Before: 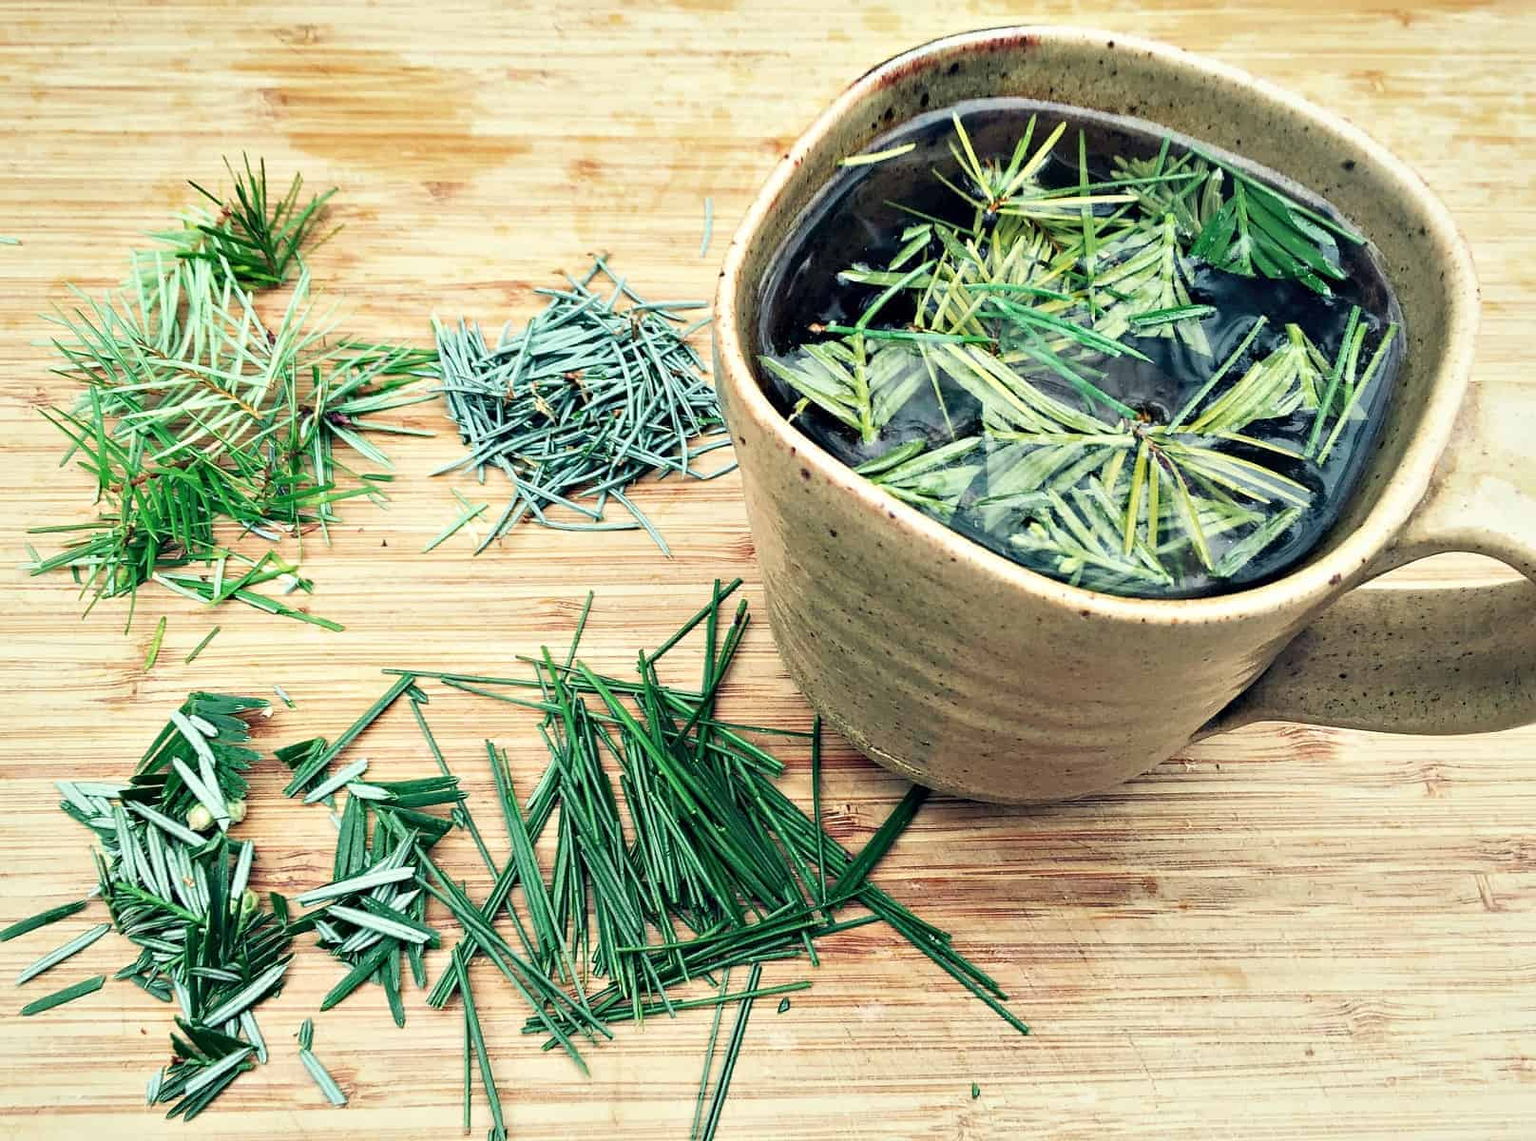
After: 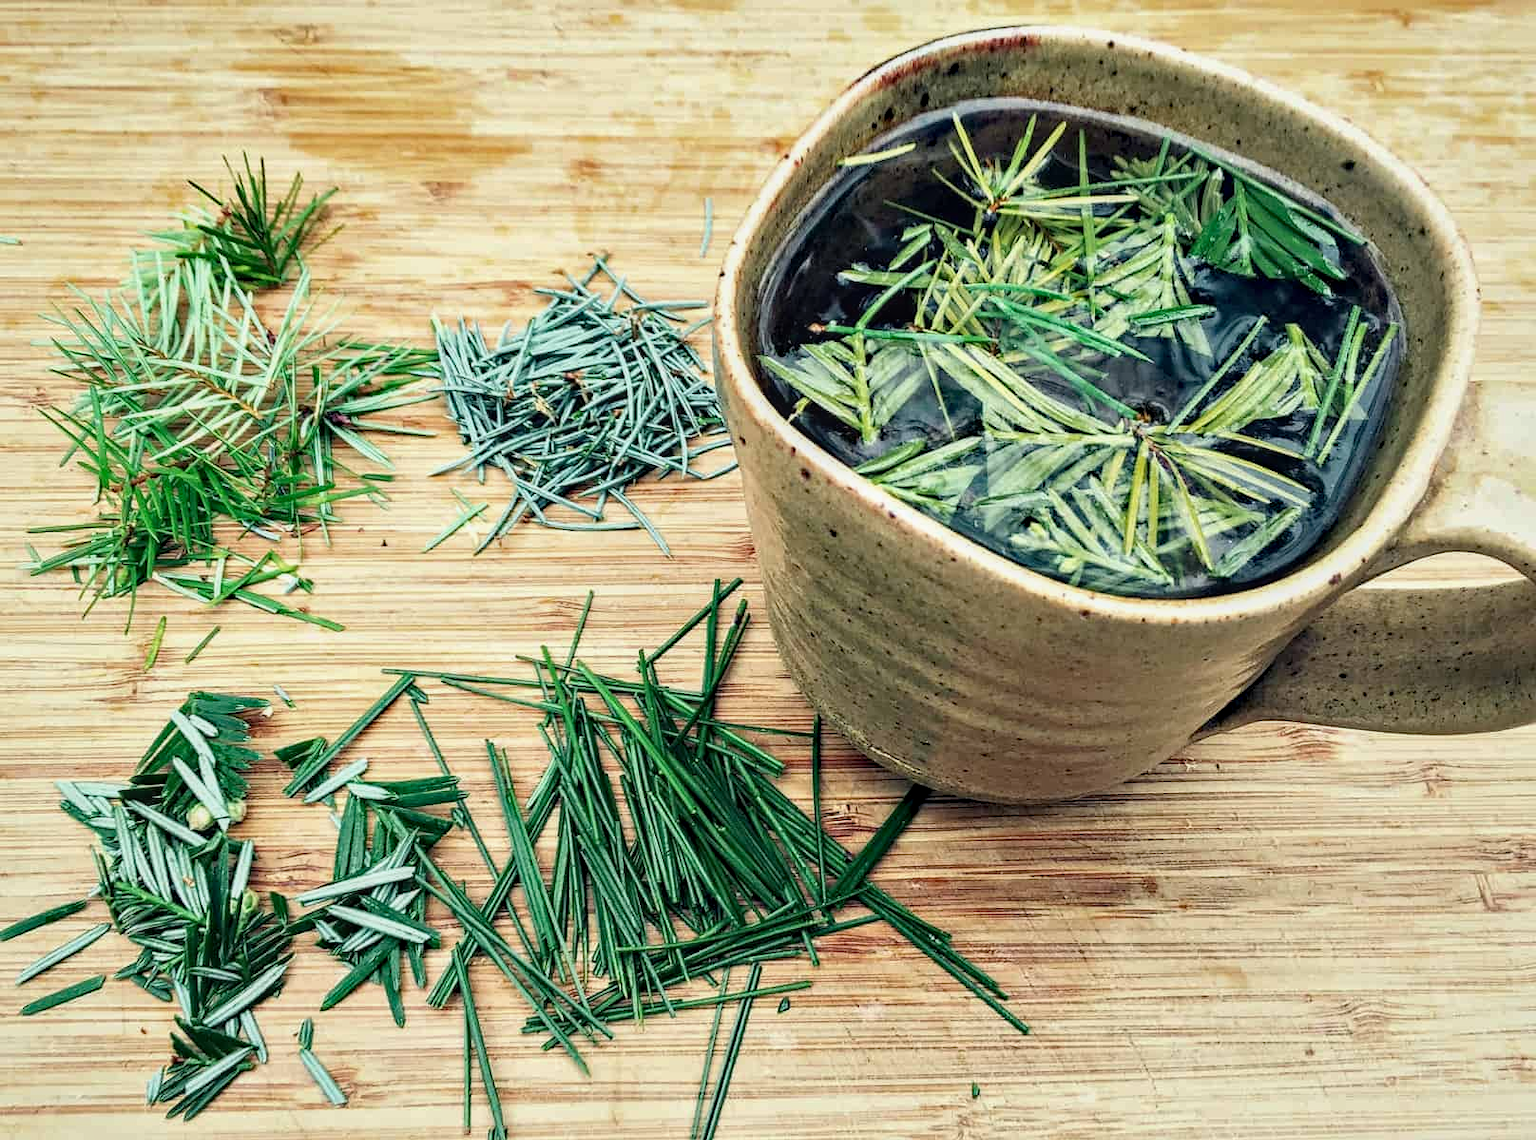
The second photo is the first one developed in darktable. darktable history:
local contrast: on, module defaults
haze removal: compatibility mode true
exposure: exposure -0.155 EV, compensate exposure bias true, compensate highlight preservation false
